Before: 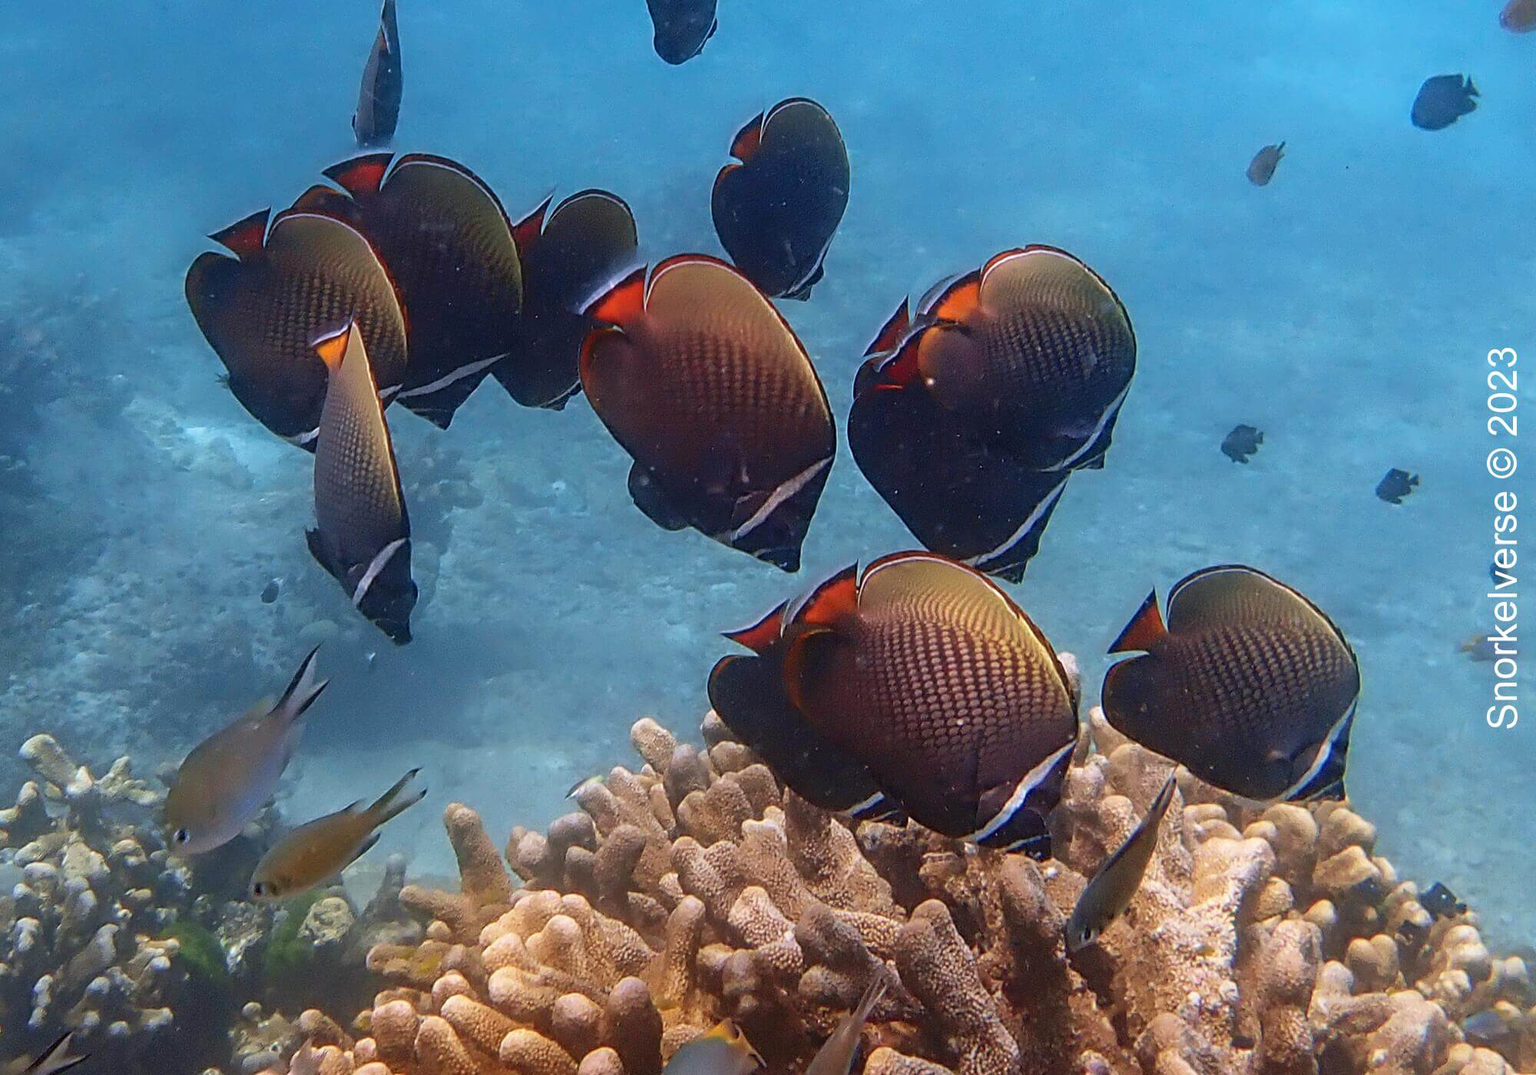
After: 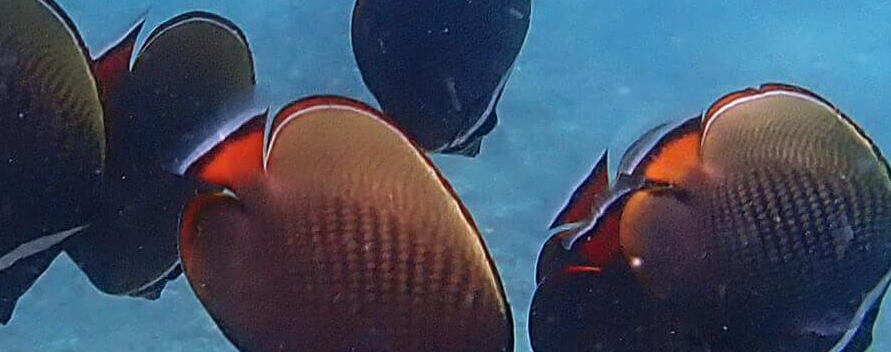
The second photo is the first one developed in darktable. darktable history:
crop: left 28.752%, top 16.806%, right 26.686%, bottom 58.031%
